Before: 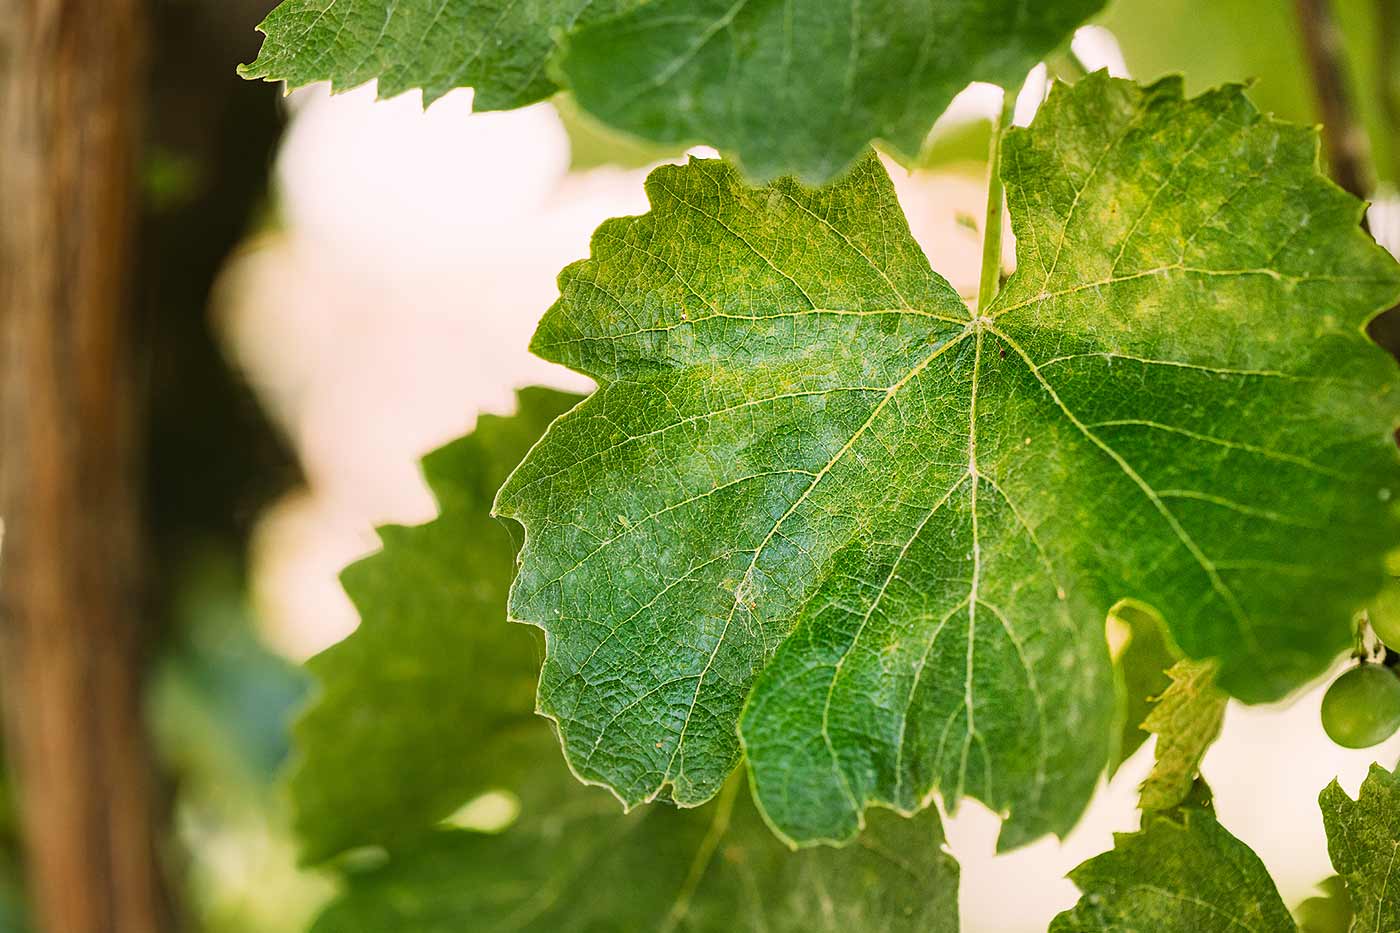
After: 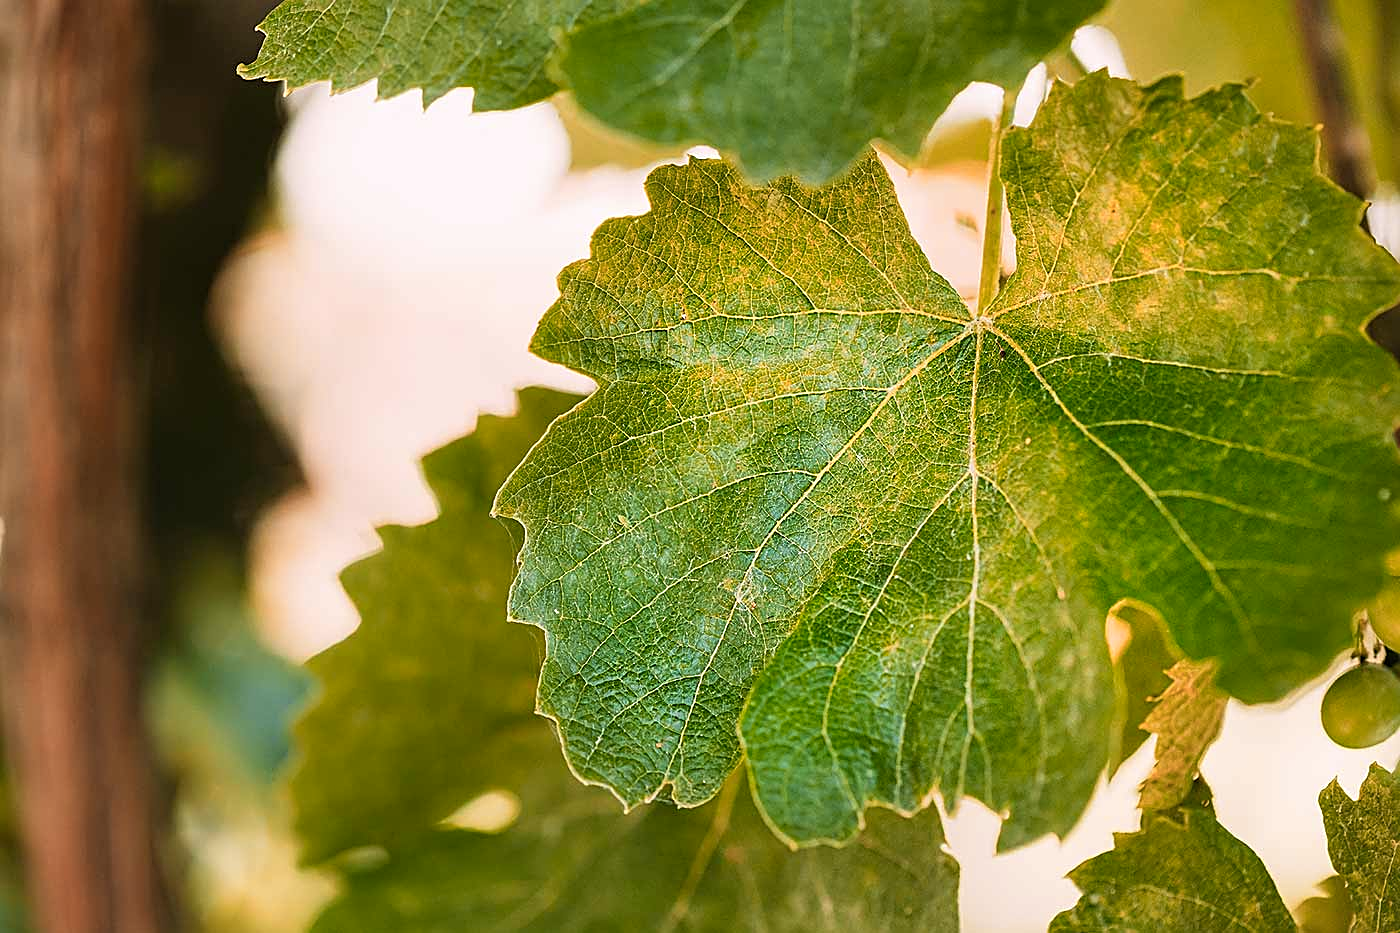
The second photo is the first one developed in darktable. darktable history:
color zones: curves: ch1 [(0, 0.469) (0.072, 0.457) (0.243, 0.494) (0.429, 0.5) (0.571, 0.5) (0.714, 0.5) (0.857, 0.5) (1, 0.469)]; ch2 [(0, 0.499) (0.143, 0.467) (0.242, 0.436) (0.429, 0.493) (0.571, 0.5) (0.714, 0.5) (0.857, 0.5) (1, 0.499)], mix 31.24%
sharpen: on, module defaults
